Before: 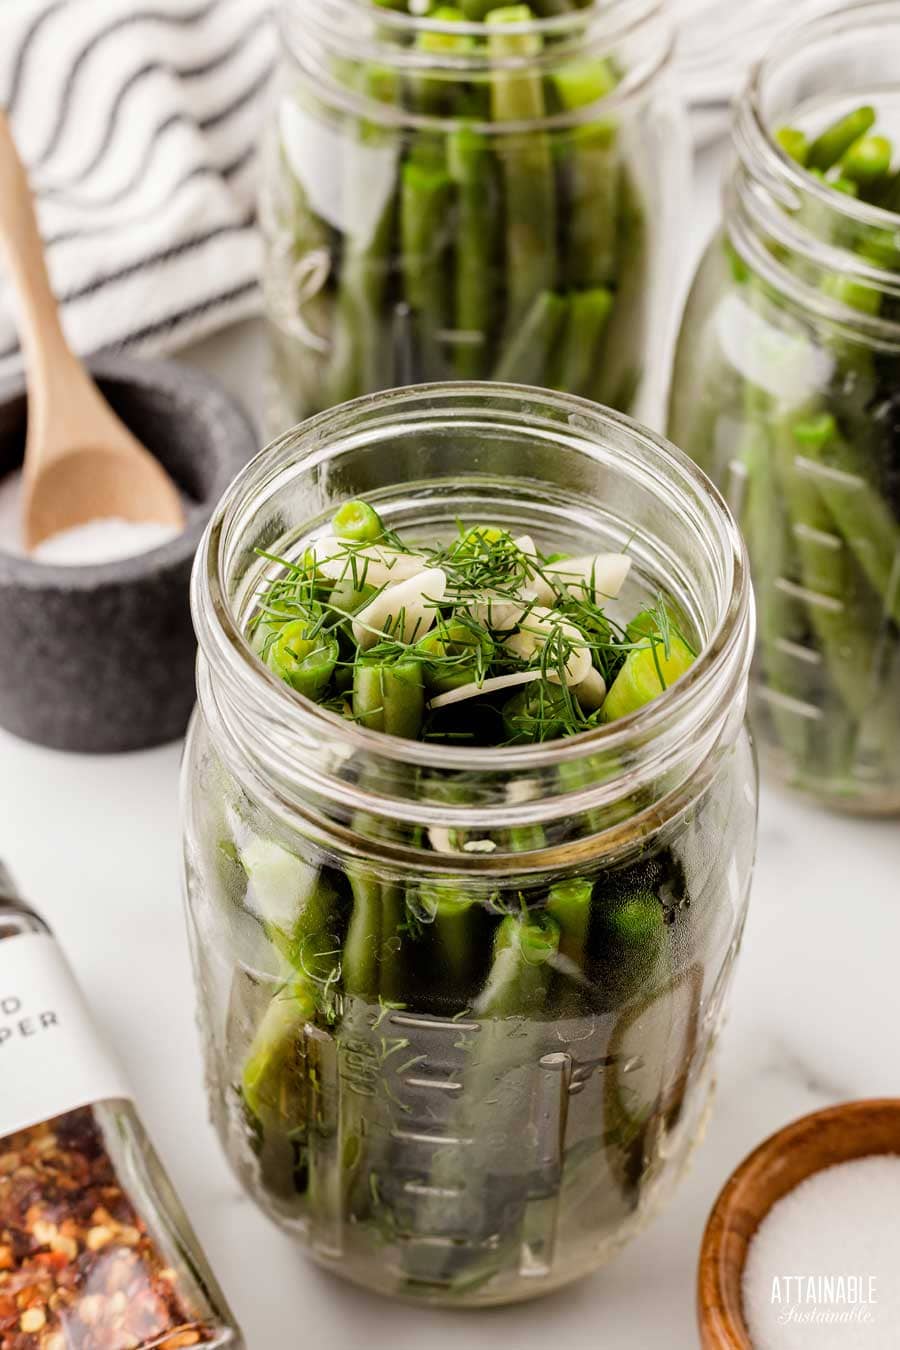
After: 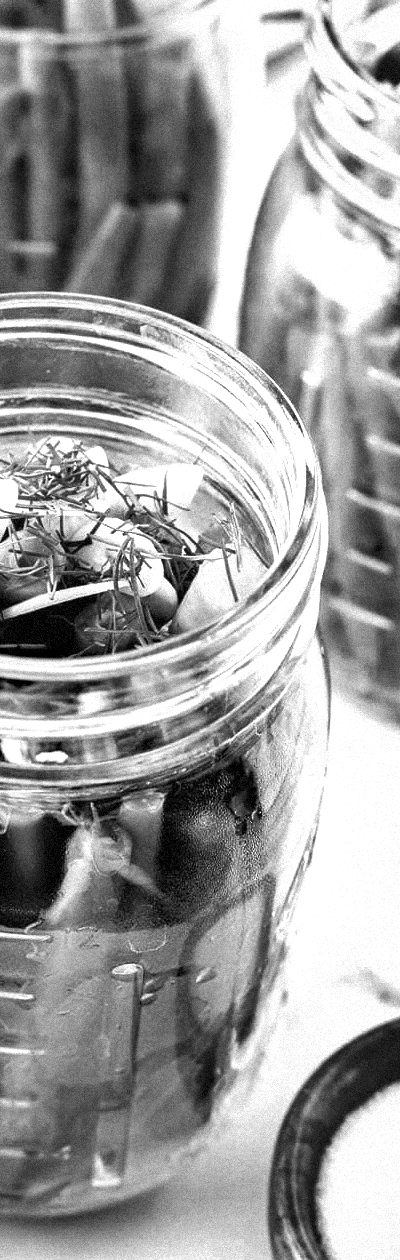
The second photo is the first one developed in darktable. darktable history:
exposure: black level correction 0, exposure 1.015 EV, compensate exposure bias true, compensate highlight preservation false
haze removal: compatibility mode true, adaptive false
shadows and highlights: radius 118.69, shadows 42.21, highlights -61.56, soften with gaussian
crop: left 47.628%, top 6.643%, right 7.874%
color zones: curves: ch0 [(0.068, 0.464) (0.25, 0.5) (0.48, 0.508) (0.75, 0.536) (0.886, 0.476) (0.967, 0.456)]; ch1 [(0.066, 0.456) (0.25, 0.5) (0.616, 0.508) (0.746, 0.56) (0.934, 0.444)]
monochrome: on, module defaults
tone equalizer: on, module defaults
grain: coarseness 9.38 ISO, strength 34.99%, mid-tones bias 0%
